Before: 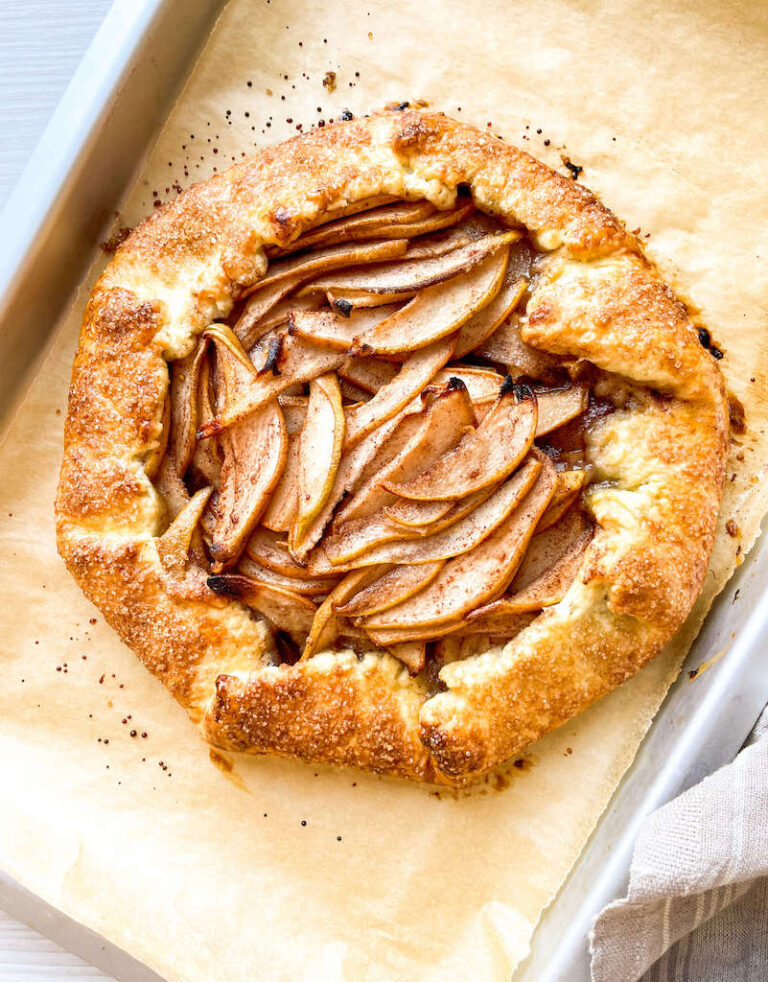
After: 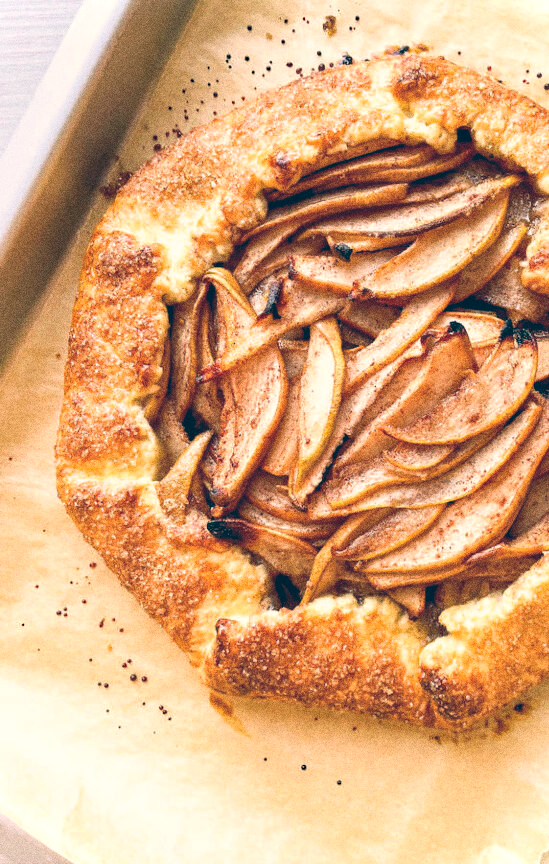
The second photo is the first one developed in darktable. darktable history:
crop: top 5.803%, right 27.864%, bottom 5.804%
haze removal: adaptive false
color balance: lift [1.006, 0.985, 1.002, 1.015], gamma [1, 0.953, 1.008, 1.047], gain [1.076, 1.13, 1.004, 0.87]
grain: coarseness 0.09 ISO, strength 40%
exposure: exposure -0.041 EV, compensate highlight preservation false
vignetting: fall-off start 100%, brightness 0.3, saturation 0
color balance rgb: global vibrance 1%, saturation formula JzAzBz (2021)
